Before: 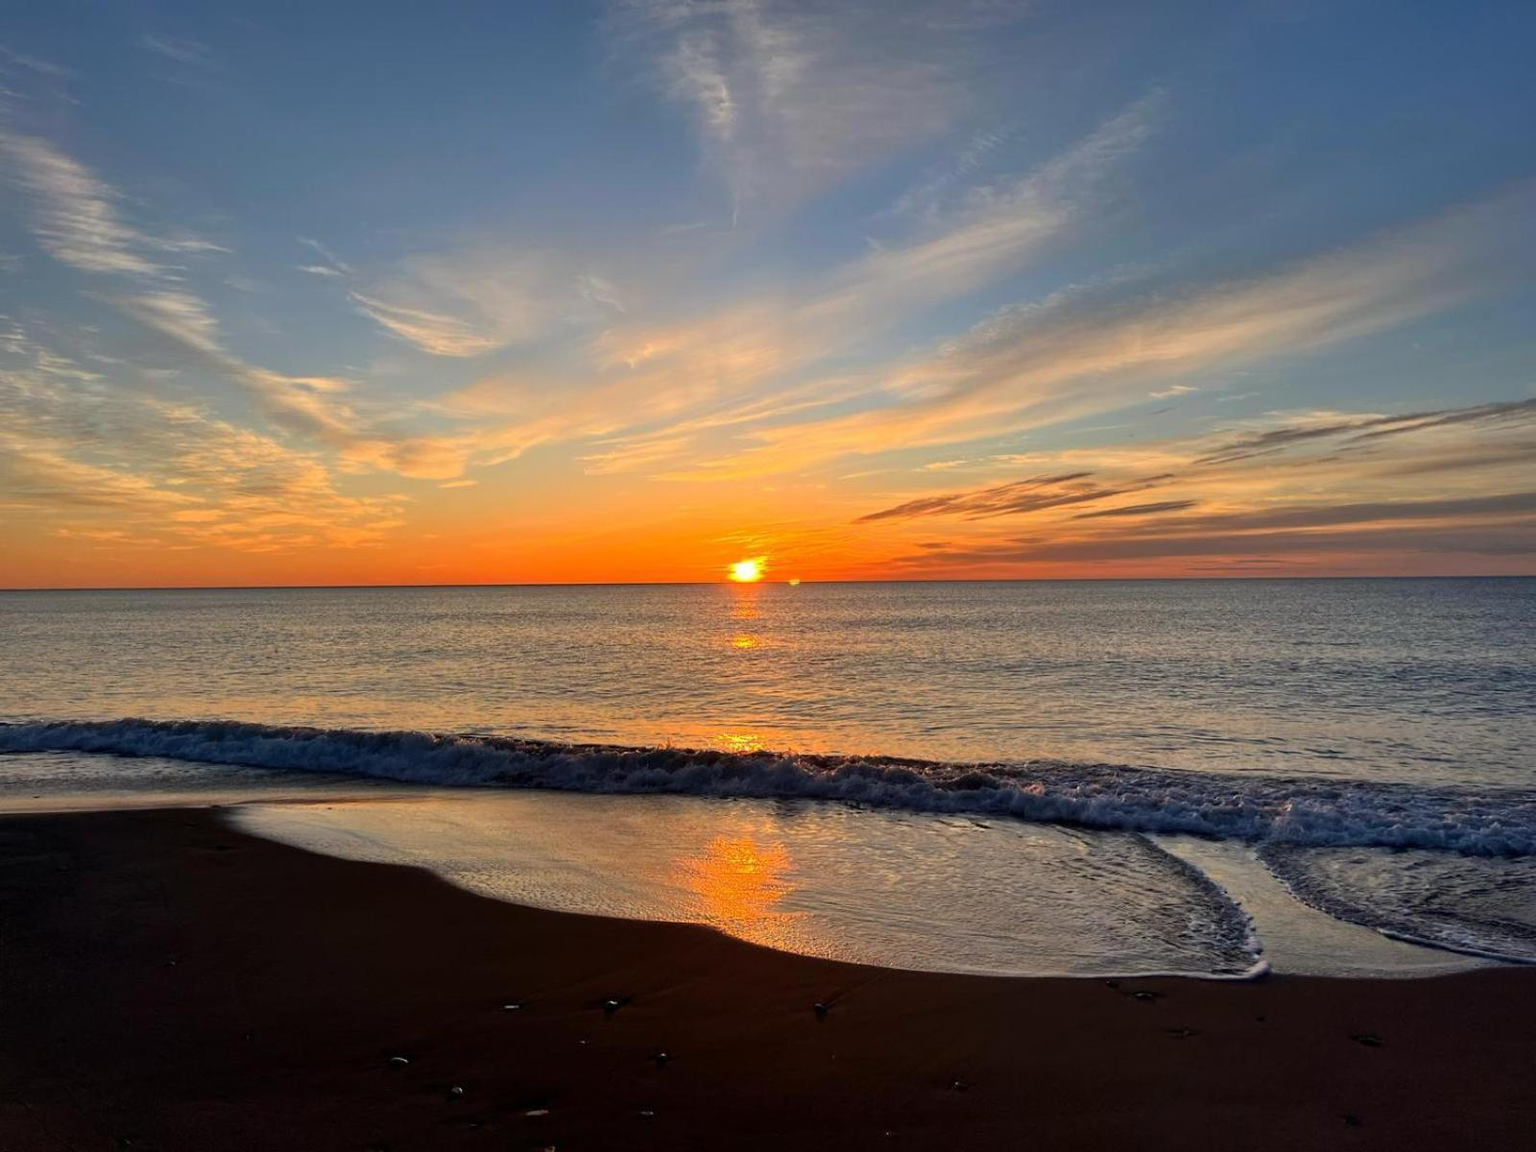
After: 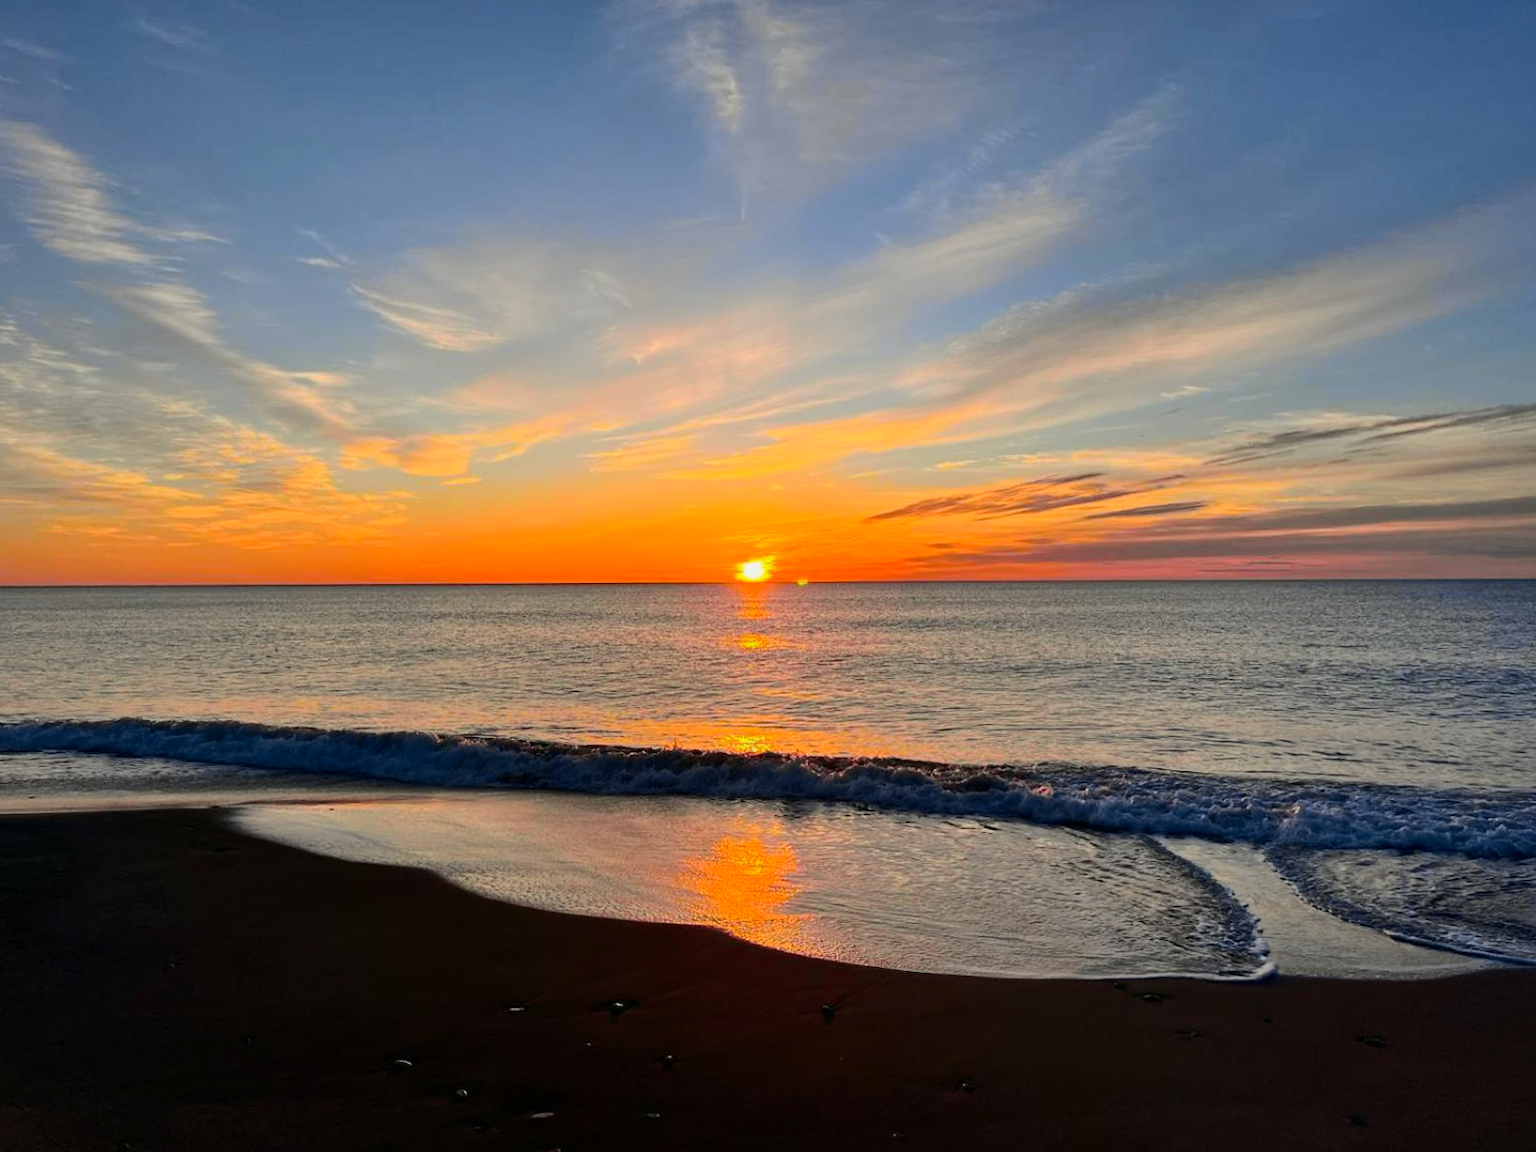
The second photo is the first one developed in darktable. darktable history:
rotate and perspective: rotation 0.174°, lens shift (vertical) 0.013, lens shift (horizontal) 0.019, shear 0.001, automatic cropping original format, crop left 0.007, crop right 0.991, crop top 0.016, crop bottom 0.997
tone curve: curves: ch0 [(0, 0) (0.23, 0.205) (0.486, 0.52) (0.822, 0.825) (0.994, 0.955)]; ch1 [(0, 0) (0.226, 0.261) (0.379, 0.442) (0.469, 0.472) (0.495, 0.495) (0.514, 0.504) (0.561, 0.568) (0.59, 0.612) (1, 1)]; ch2 [(0, 0) (0.269, 0.299) (0.459, 0.441) (0.498, 0.499) (0.523, 0.52) (0.586, 0.569) (0.635, 0.617) (0.659, 0.681) (0.718, 0.764) (1, 1)], color space Lab, independent channels, preserve colors none
